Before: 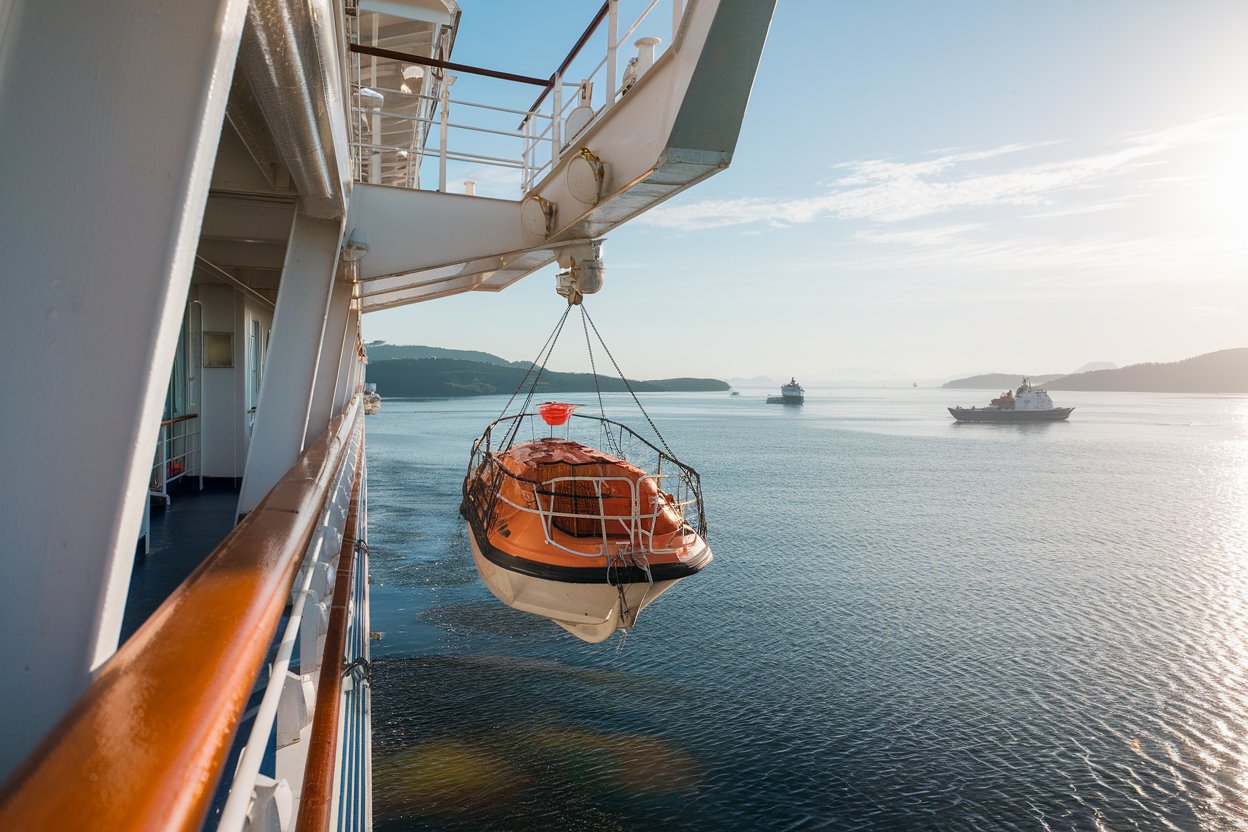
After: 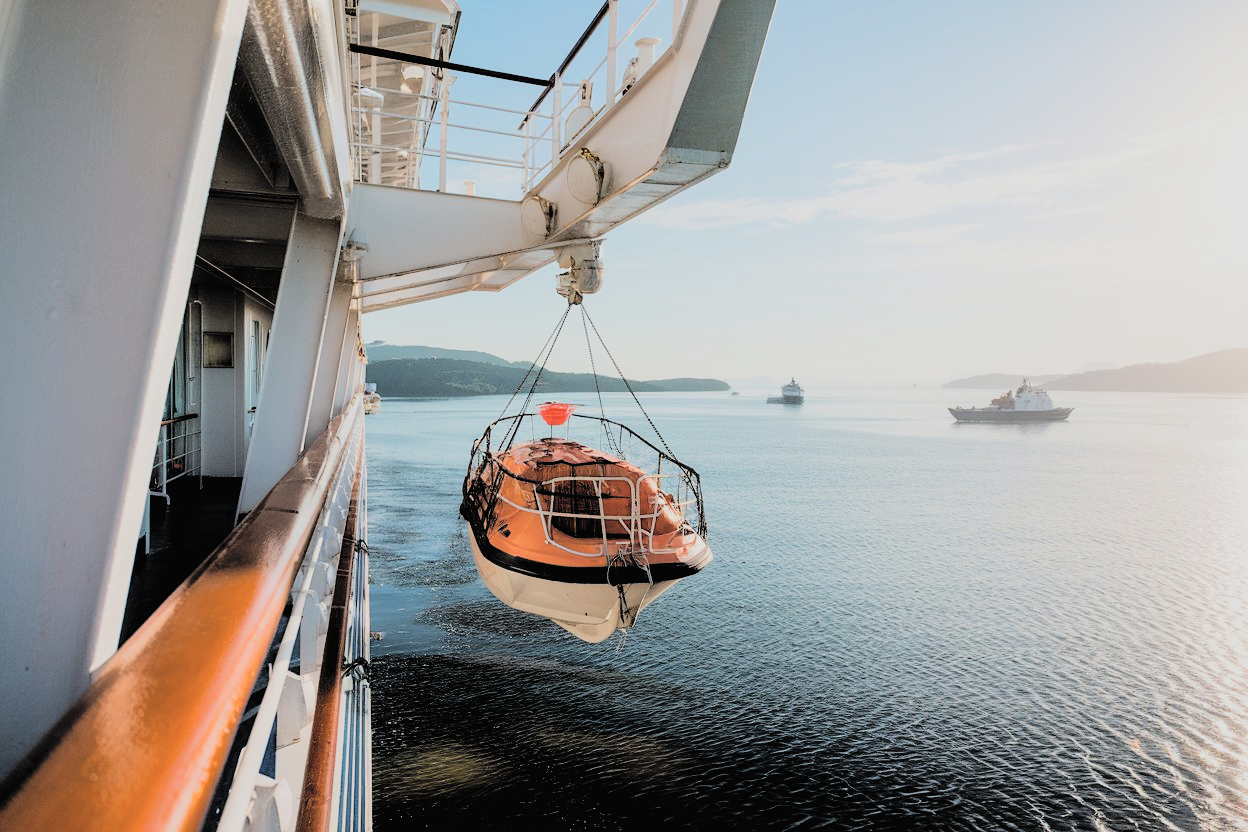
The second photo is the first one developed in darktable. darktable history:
filmic rgb: black relative exposure -3.21 EV, white relative exposure 7.02 EV, hardness 1.46, contrast 1.35
contrast brightness saturation: brightness 0.28
